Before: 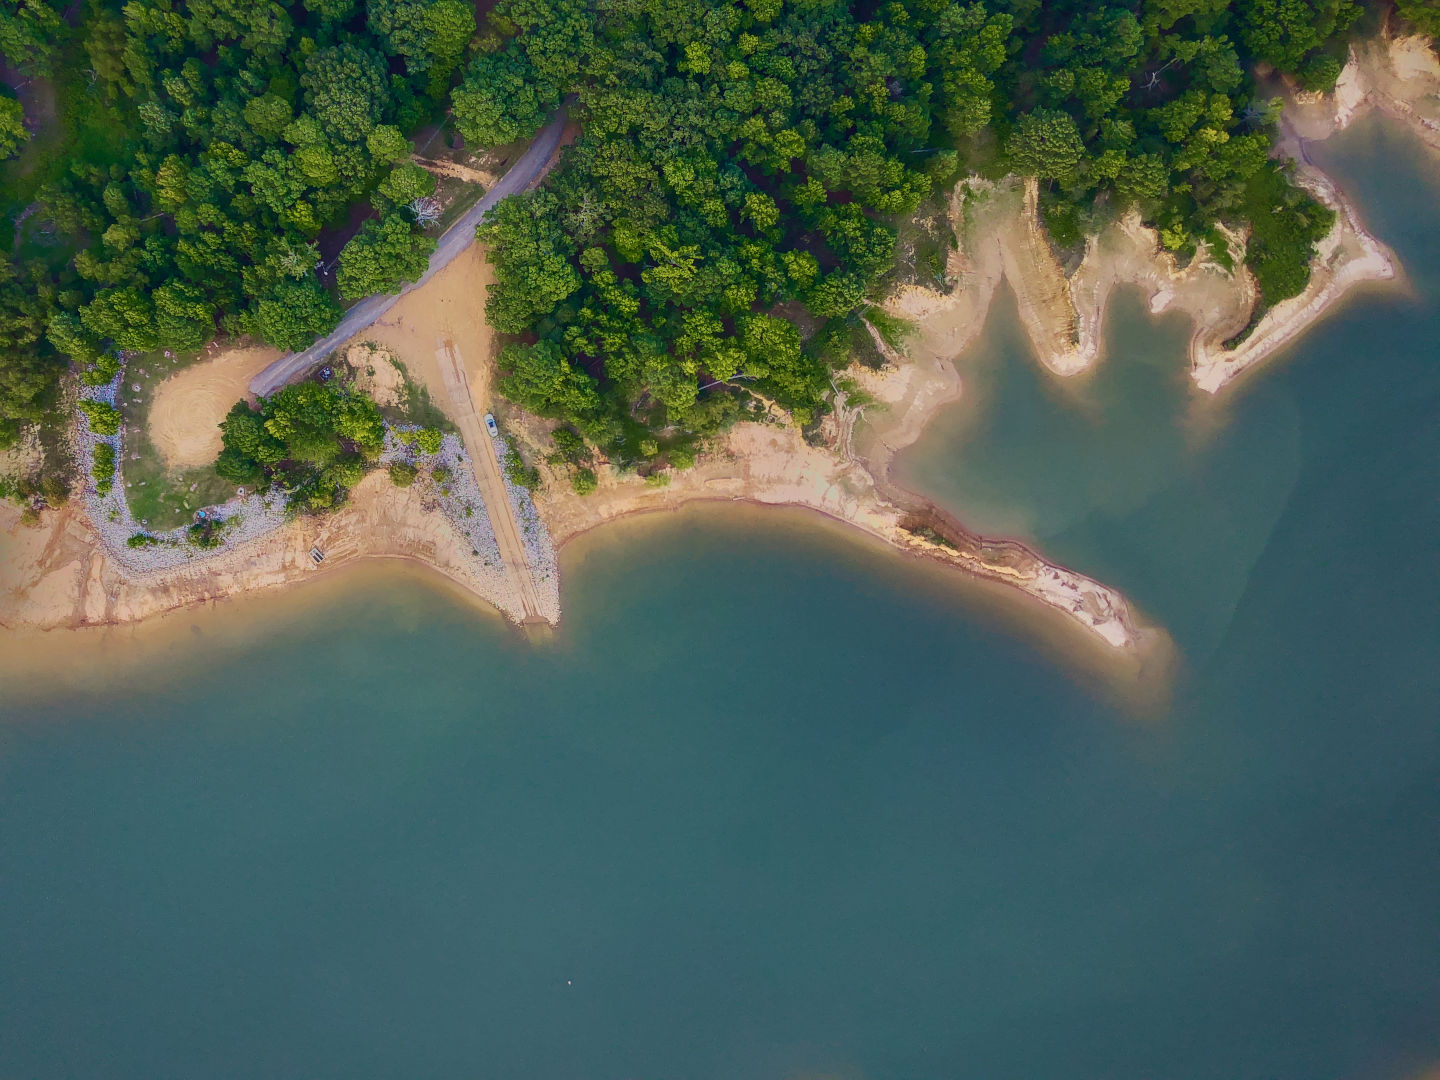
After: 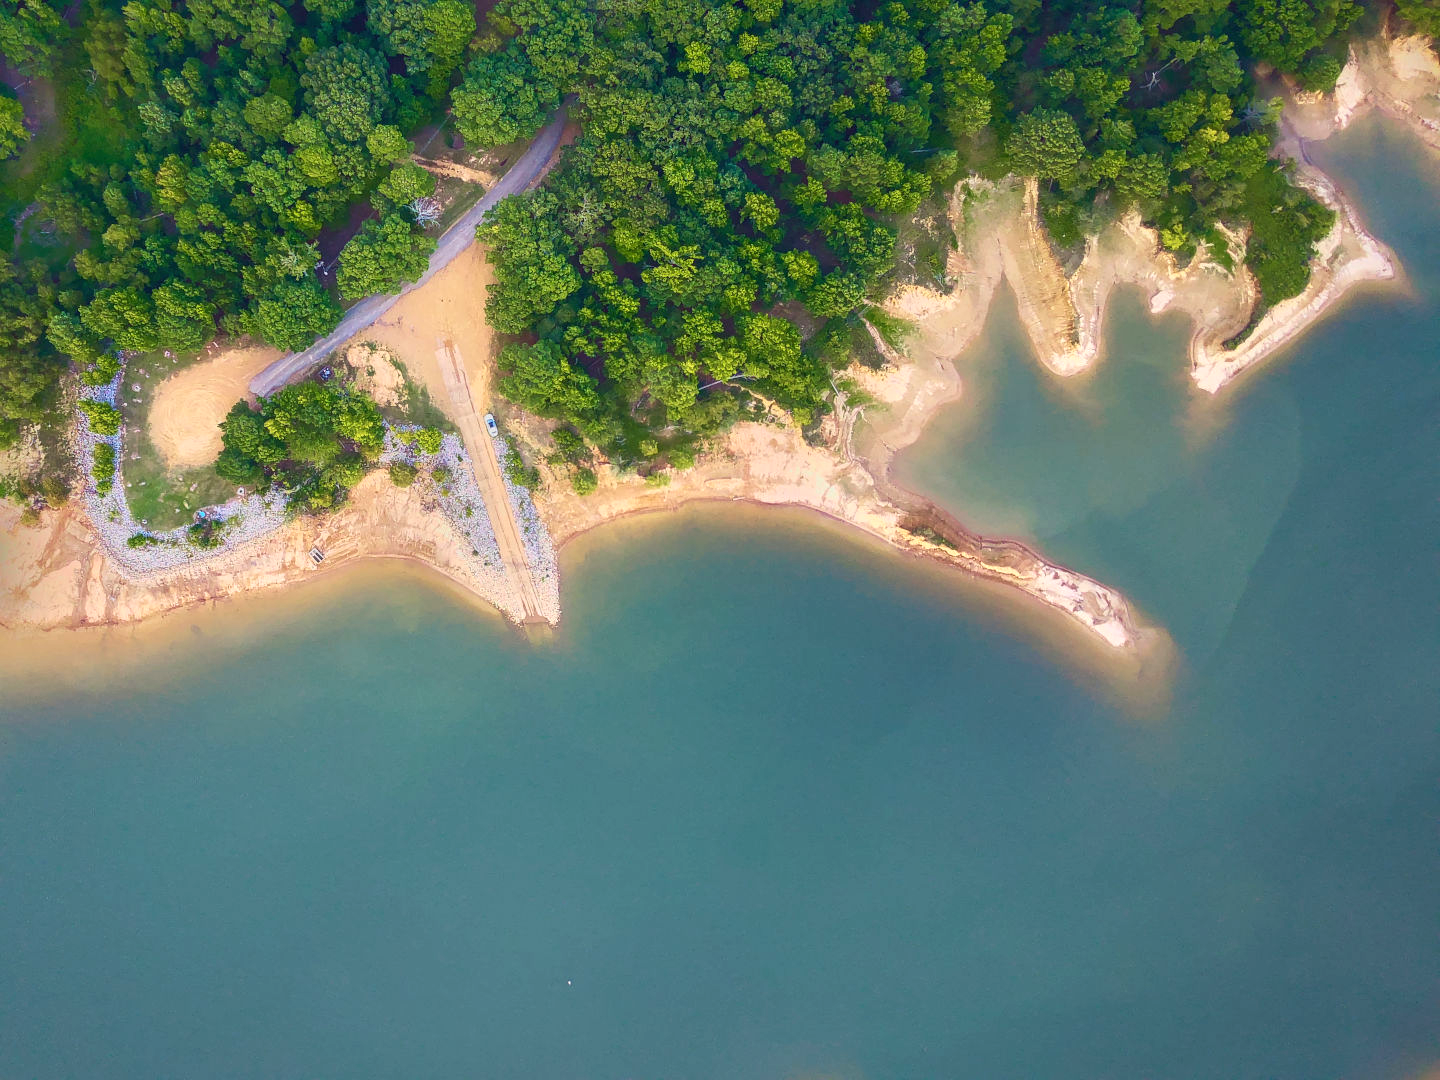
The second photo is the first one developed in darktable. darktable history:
exposure: exposure 0.754 EV, compensate highlight preservation false
contrast equalizer: octaves 7, y [[0.536, 0.565, 0.581, 0.516, 0.52, 0.491], [0.5 ×6], [0.5 ×6], [0 ×6], [0 ×6]], mix -0.302
